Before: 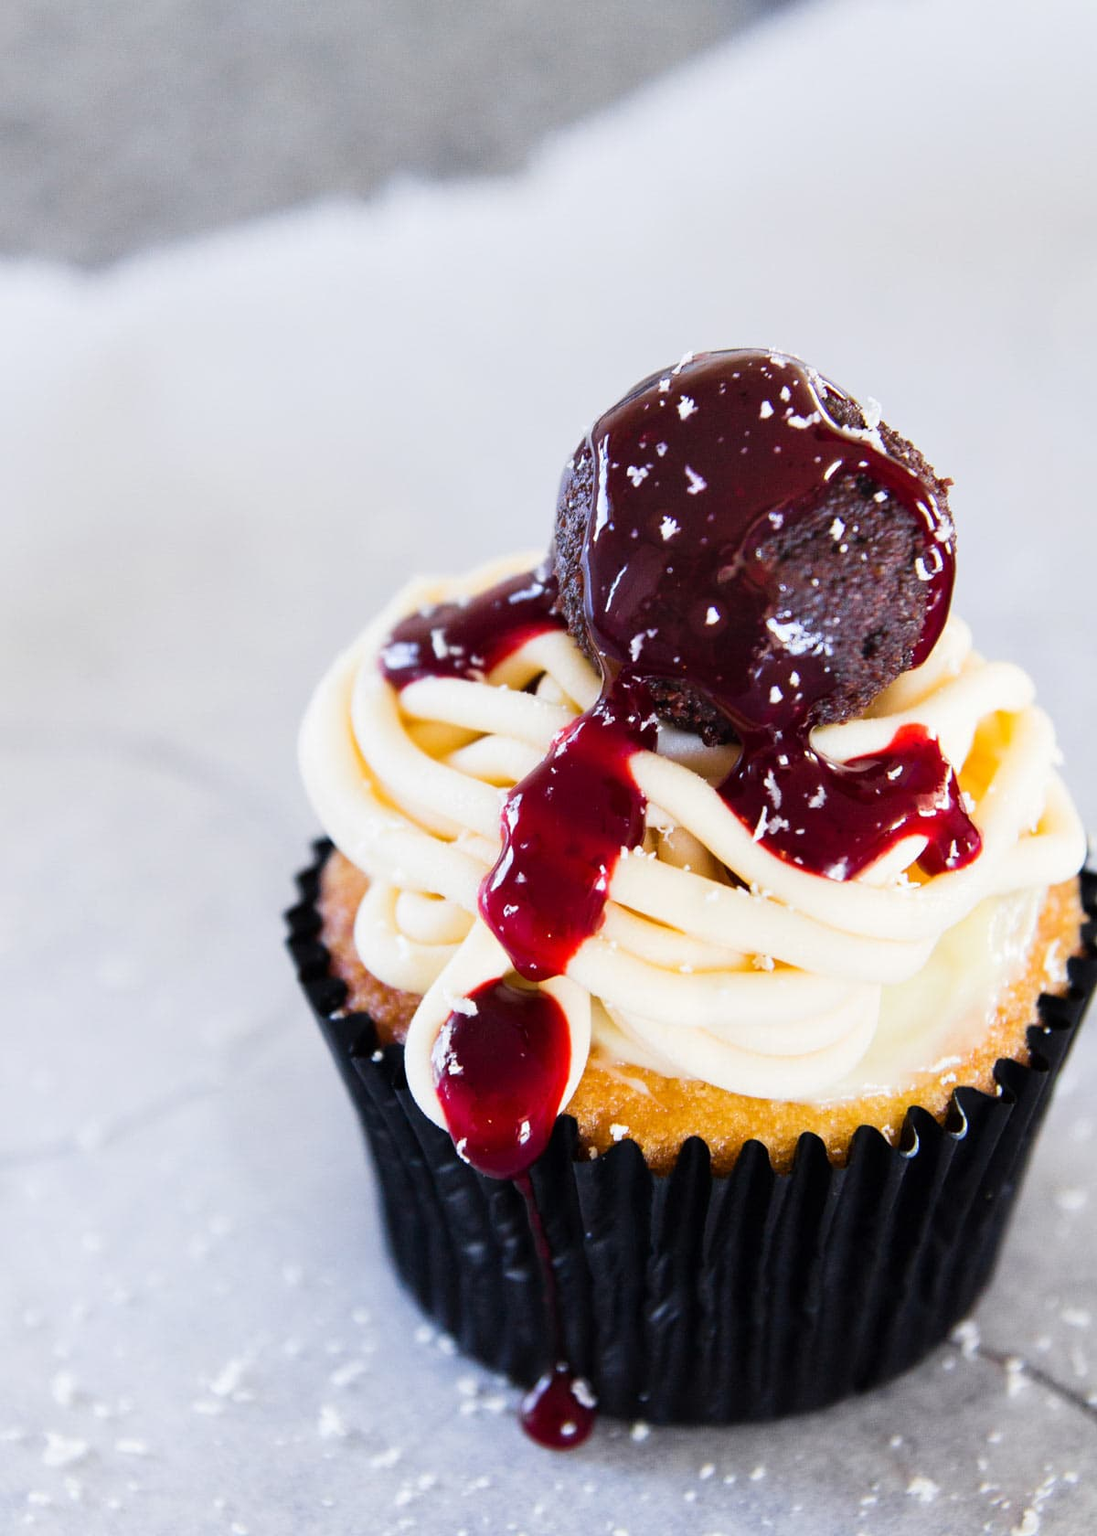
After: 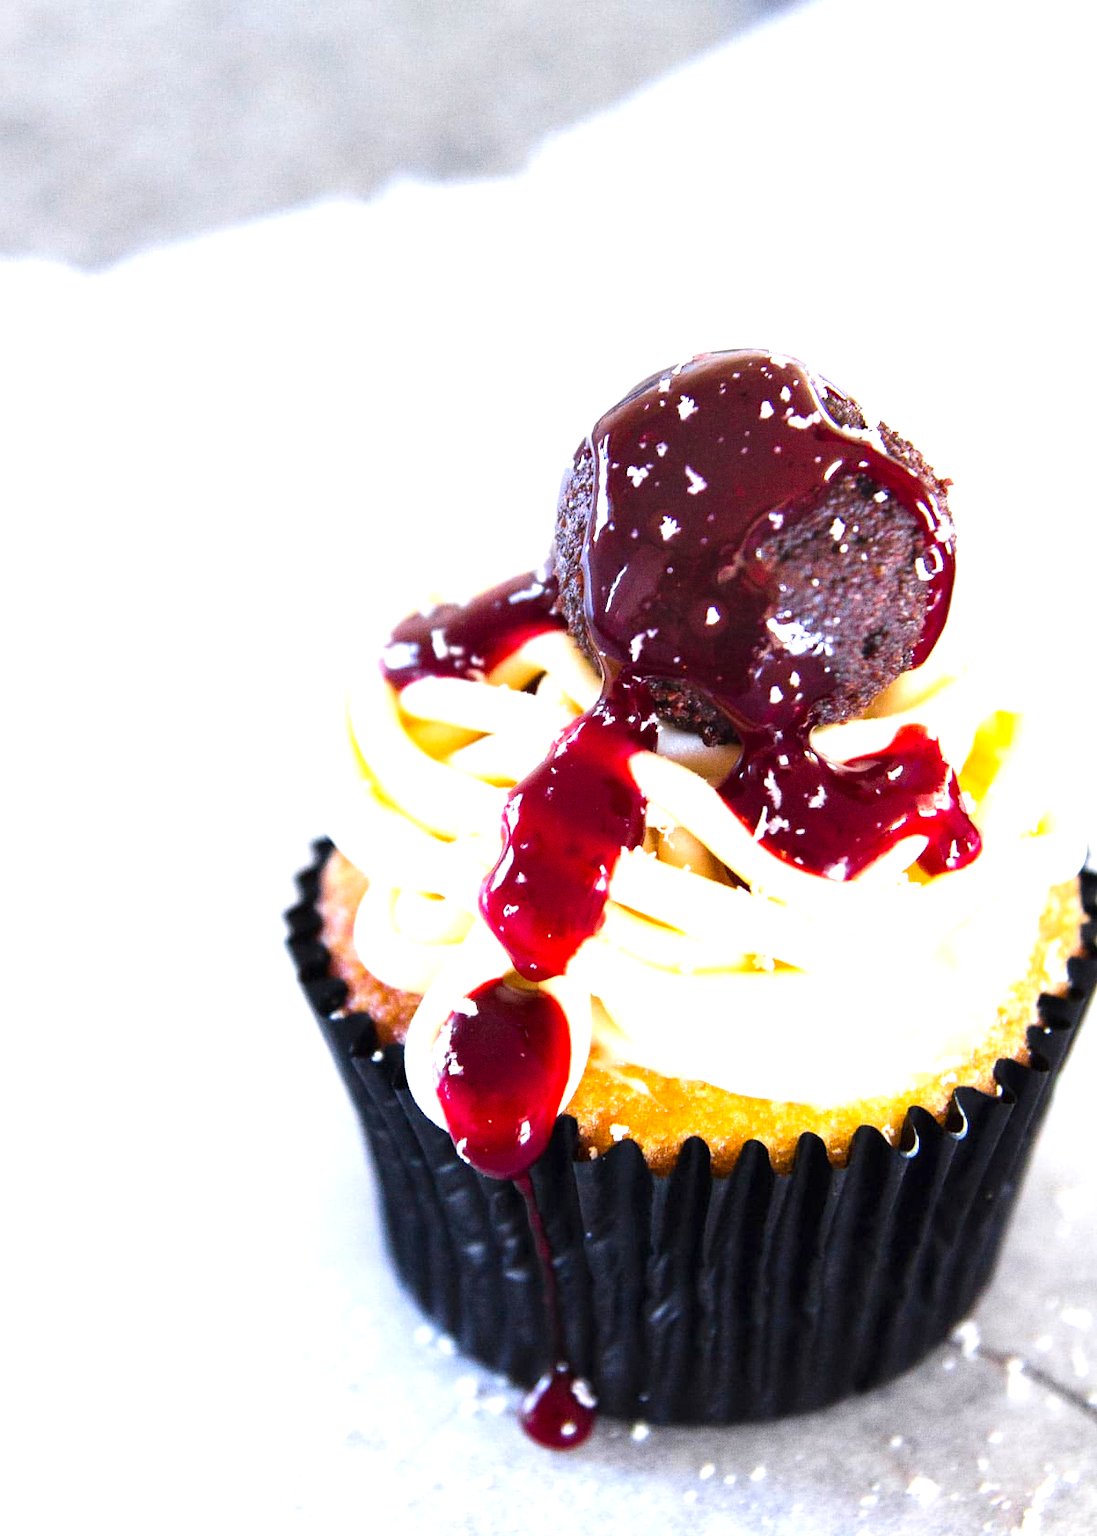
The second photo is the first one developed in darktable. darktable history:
grain: coarseness 0.47 ISO
contrast brightness saturation: saturation 0.1
exposure: black level correction 0, exposure 0.9 EV, compensate highlight preservation false
